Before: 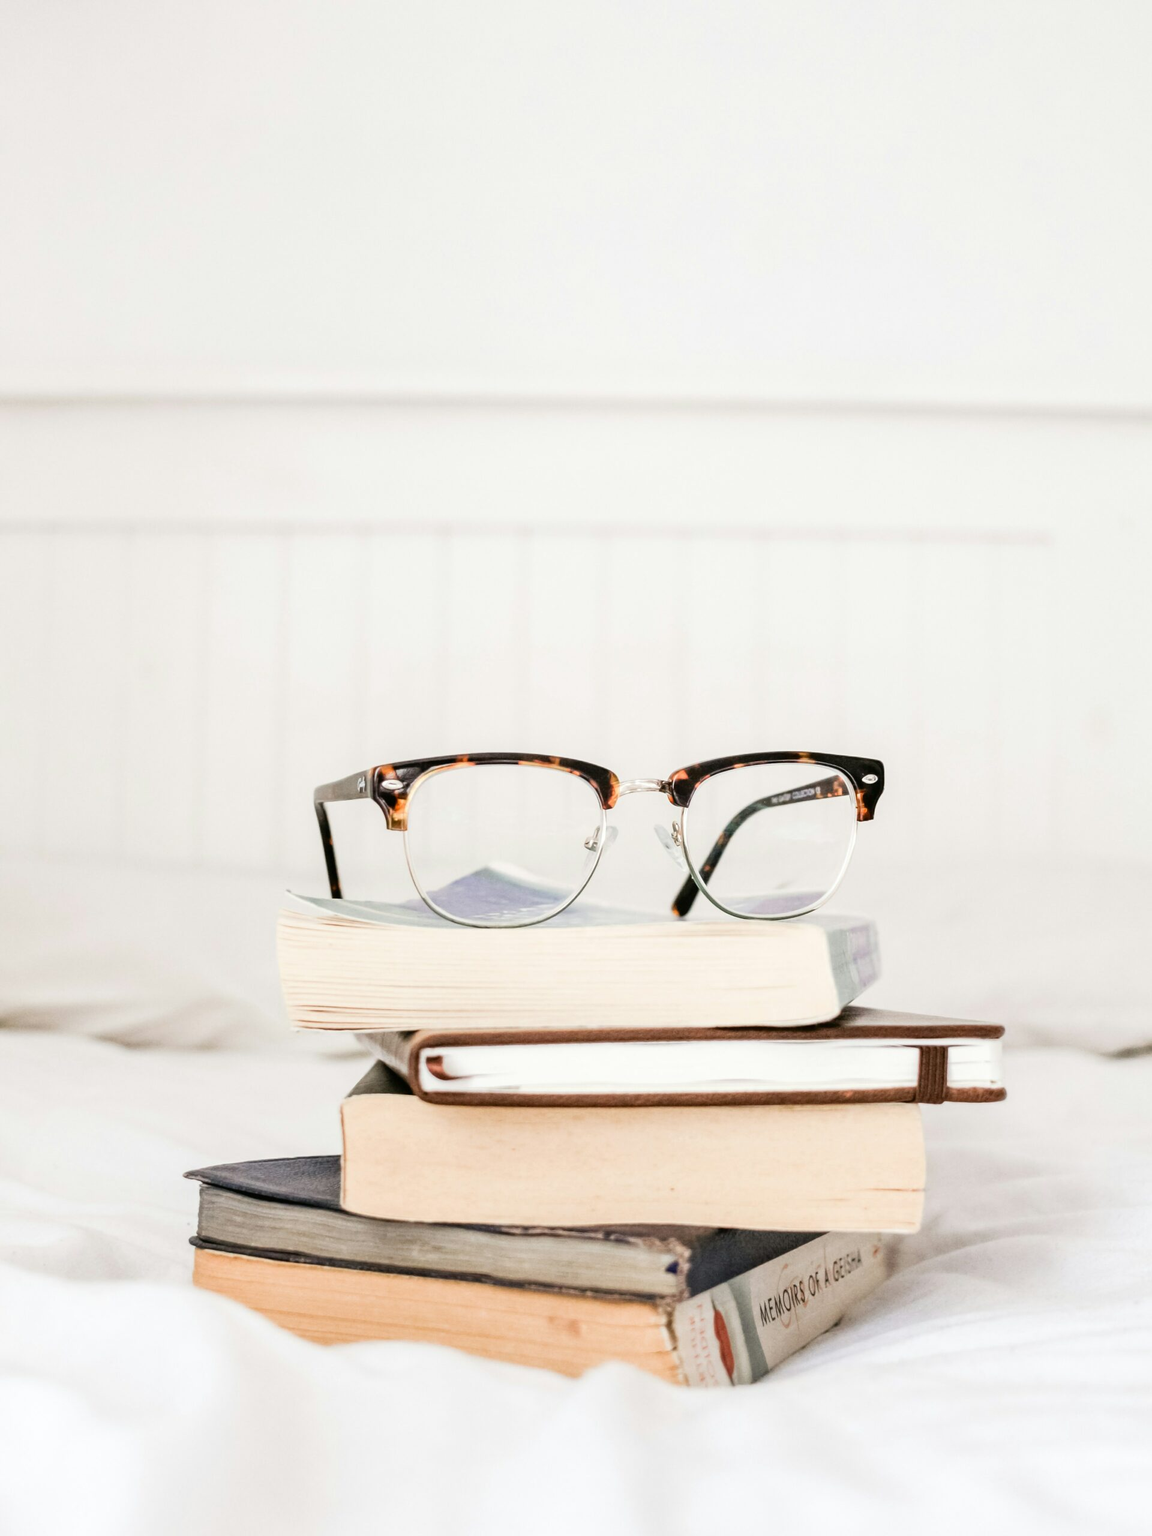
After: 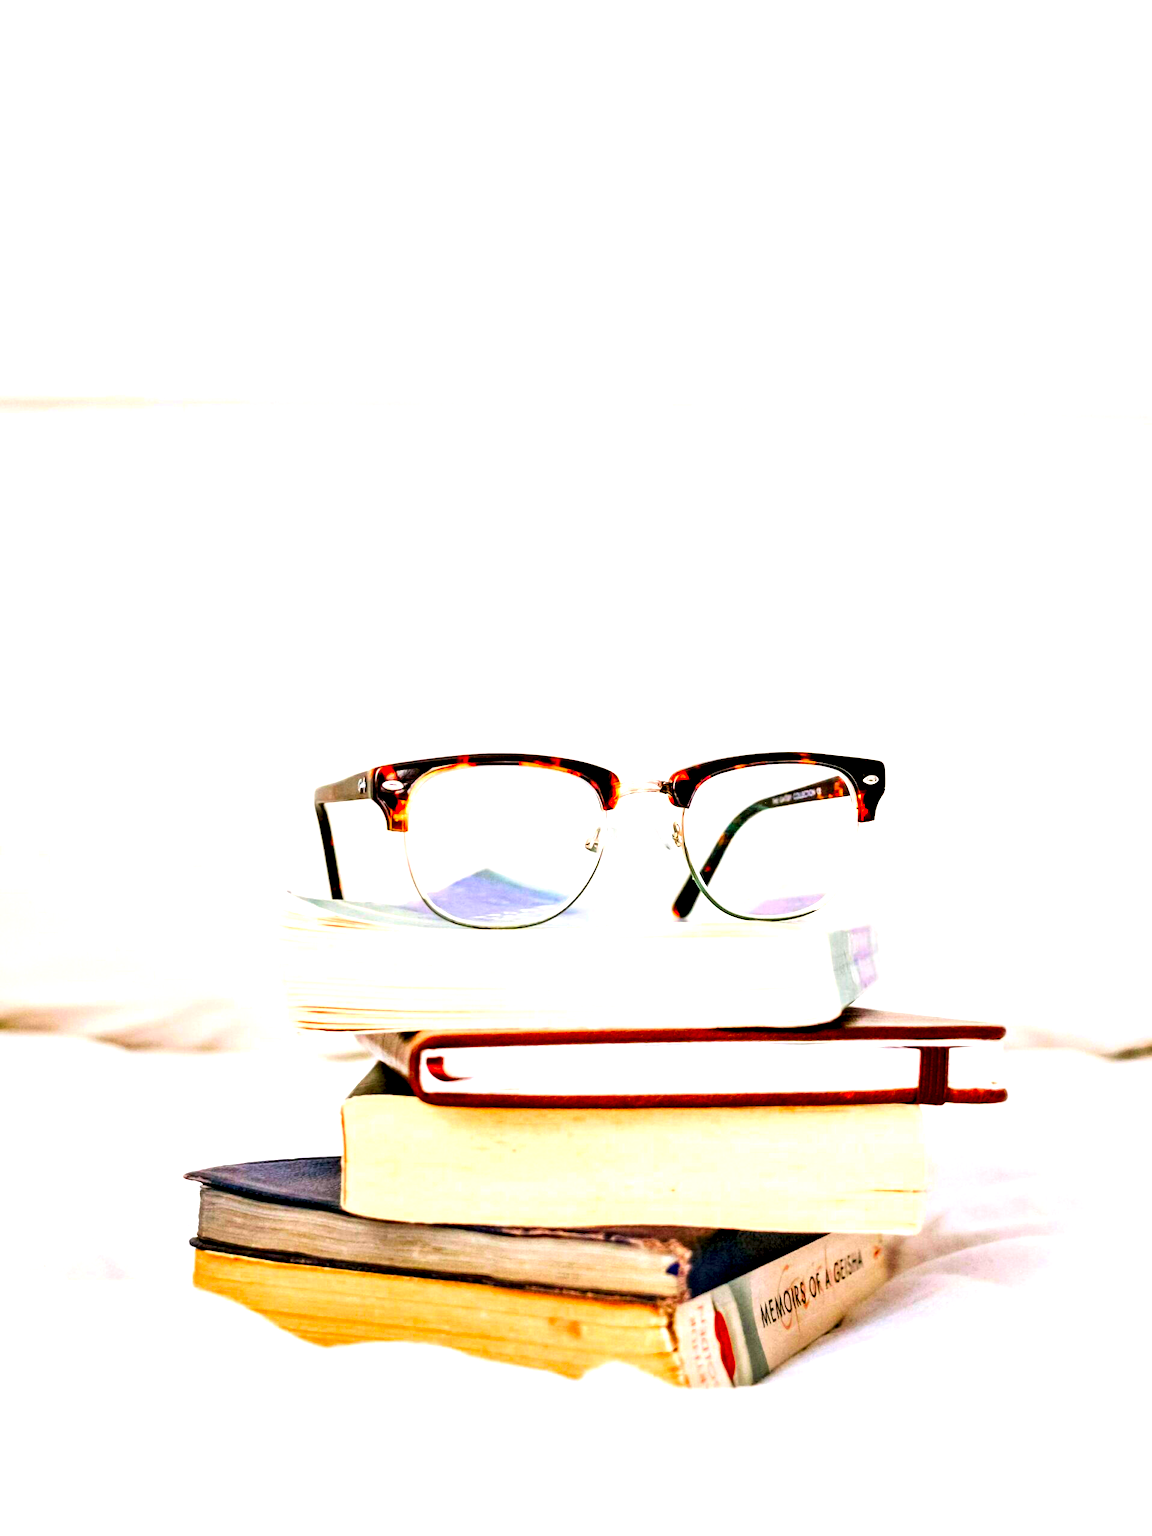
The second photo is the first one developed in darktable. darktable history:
exposure: exposure 0.661 EV, compensate highlight preservation false
contrast equalizer: octaves 7, y [[0.6 ×6], [0.55 ×6], [0 ×6], [0 ×6], [0 ×6]]
color correction: highlights a* 1.59, highlights b* -1.7, saturation 2.48
crop: bottom 0.071%
